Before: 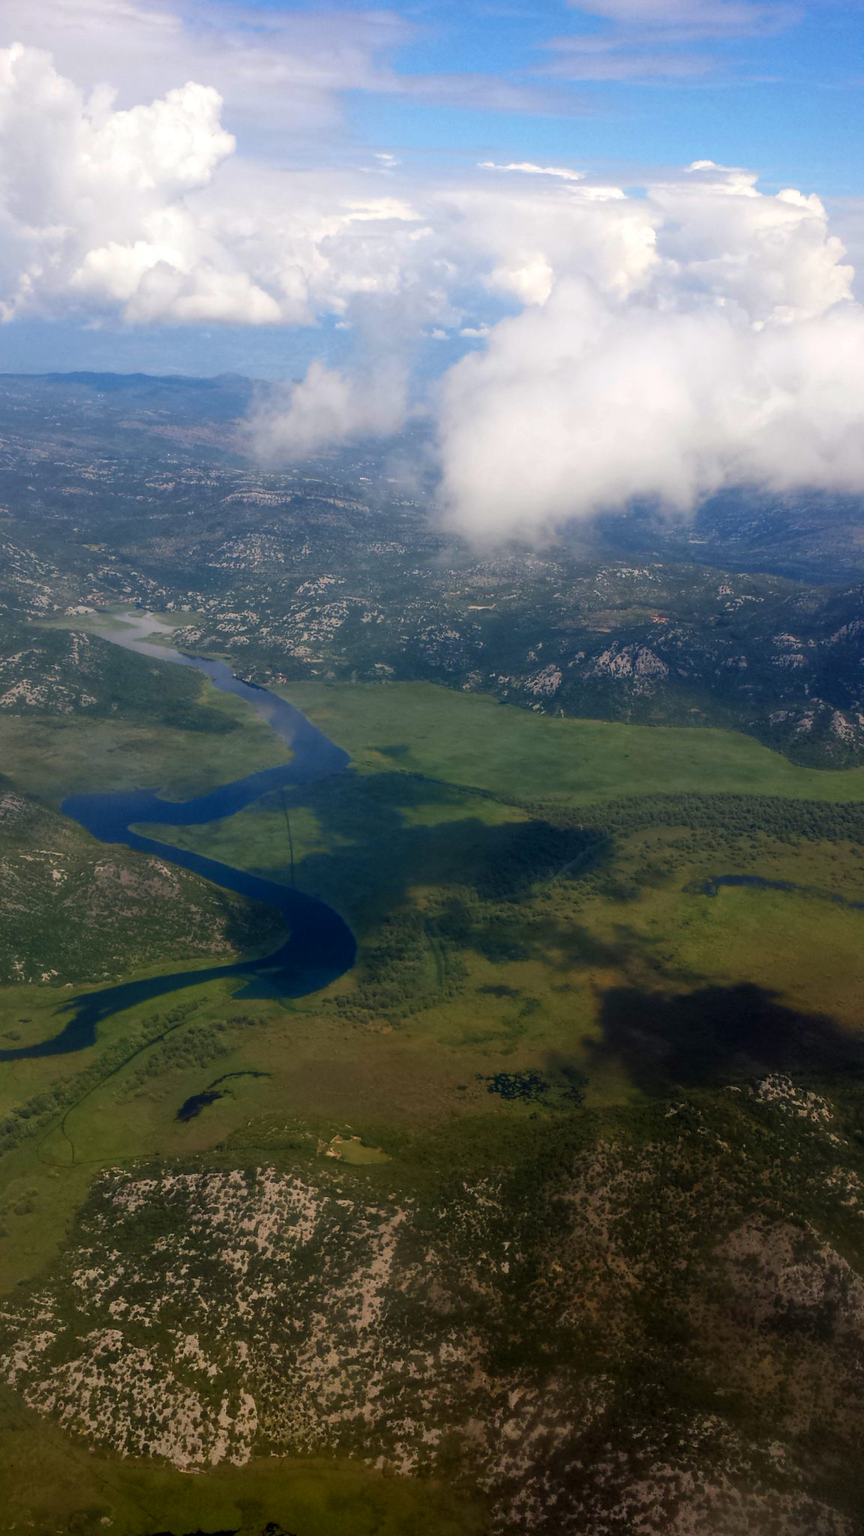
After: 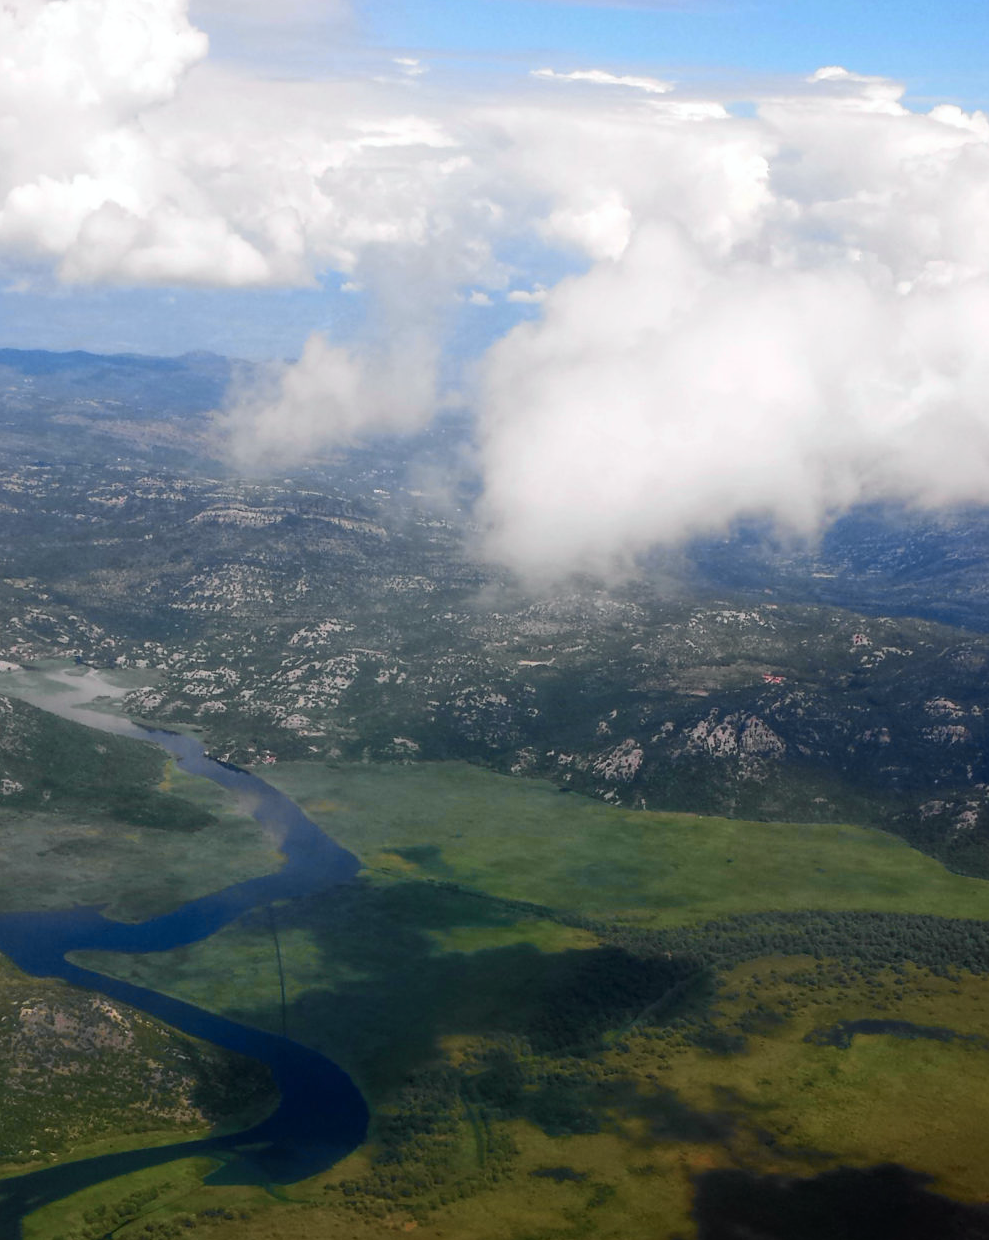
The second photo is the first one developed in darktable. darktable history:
crop and rotate: left 9.264%, top 7.182%, right 4.839%, bottom 32.248%
tone curve: curves: ch0 [(0, 0.015) (0.037, 0.032) (0.131, 0.113) (0.275, 0.26) (0.497, 0.531) (0.617, 0.663) (0.704, 0.748) (0.813, 0.842) (0.911, 0.931) (0.997, 1)]; ch1 [(0, 0) (0.301, 0.3) (0.444, 0.438) (0.493, 0.494) (0.501, 0.499) (0.534, 0.543) (0.582, 0.605) (0.658, 0.687) (0.746, 0.79) (1, 1)]; ch2 [(0, 0) (0.246, 0.234) (0.36, 0.356) (0.415, 0.426) (0.476, 0.492) (0.502, 0.499) (0.525, 0.513) (0.533, 0.534) (0.586, 0.598) (0.634, 0.643) (0.706, 0.717) (0.853, 0.83) (1, 0.951)], color space Lab, independent channels, preserve colors none
